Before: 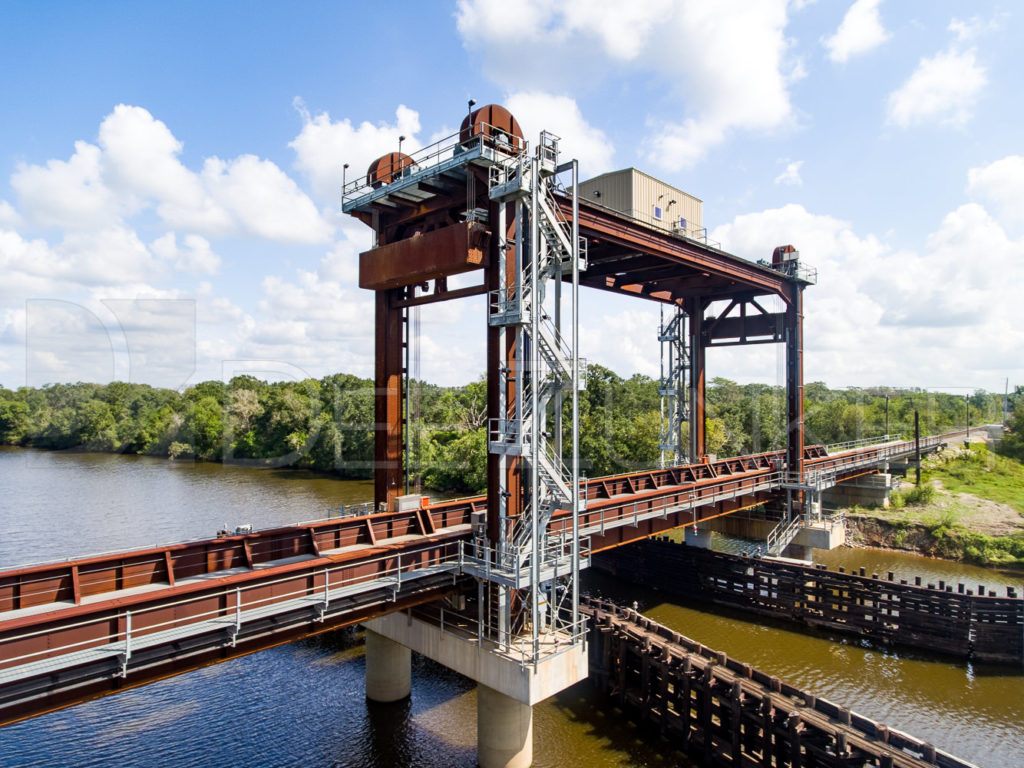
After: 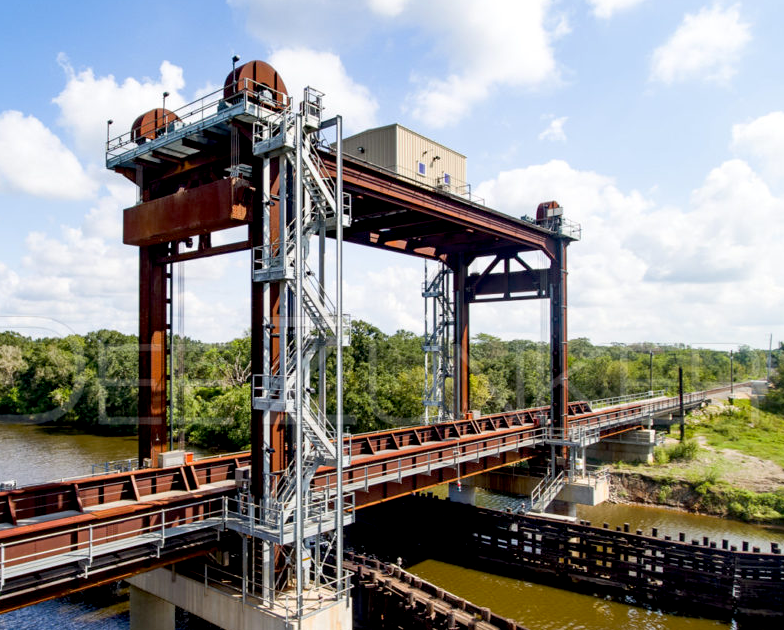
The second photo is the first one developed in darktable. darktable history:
crop: left 23.095%, top 5.827%, bottom 11.854%
exposure: black level correction 0.01, exposure 0.014 EV, compensate highlight preservation false
